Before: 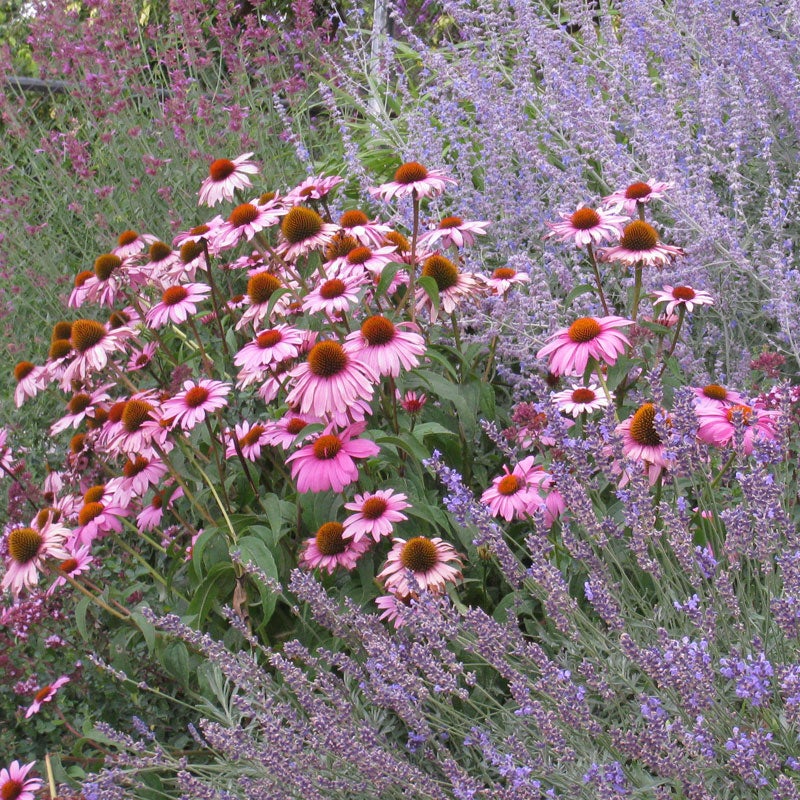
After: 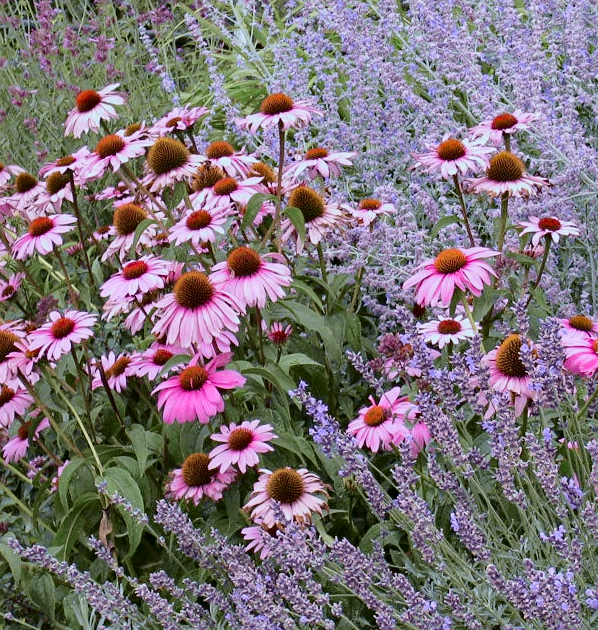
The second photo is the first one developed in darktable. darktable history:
crop: left 16.768%, top 8.653%, right 8.362%, bottom 12.485%
sharpen: amount 0.2
tone curve: curves: ch0 [(0, 0) (0.049, 0.01) (0.154, 0.081) (0.491, 0.519) (0.748, 0.765) (1, 0.919)]; ch1 [(0, 0) (0.172, 0.123) (0.317, 0.272) (0.401, 0.422) (0.499, 0.497) (0.531, 0.54) (0.615, 0.603) (0.741, 0.783) (1, 1)]; ch2 [(0, 0) (0.411, 0.424) (0.483, 0.478) (0.544, 0.56) (0.686, 0.638) (1, 1)], color space Lab, independent channels, preserve colors none
haze removal: strength 0.29, distance 0.25, compatibility mode true, adaptive false
white balance: red 0.925, blue 1.046
